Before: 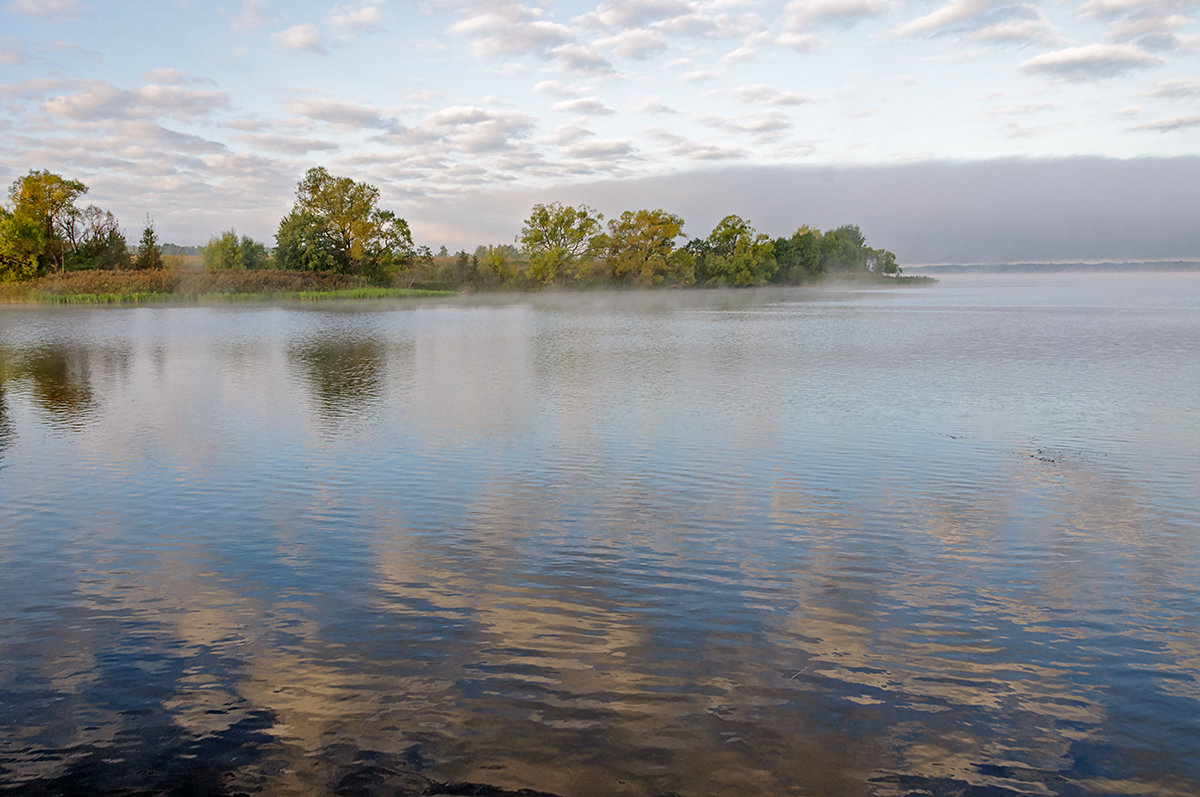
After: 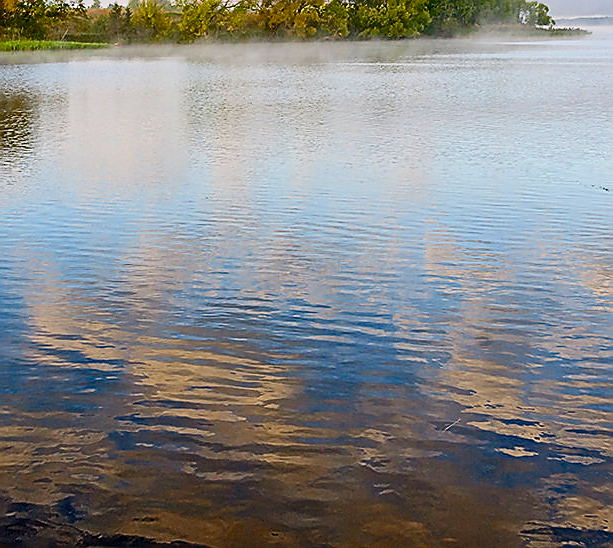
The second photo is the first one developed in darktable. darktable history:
color balance rgb: perceptual saturation grading › global saturation 20%, perceptual saturation grading › highlights -25.265%, perceptual saturation grading › shadows 25.227%, perceptual brilliance grading › global brilliance 2.504%, saturation formula JzAzBz (2021)
contrast brightness saturation: contrast 0.233, brightness 0.099, saturation 0.286
crop and rotate: left 28.976%, top 31.129%, right 19.86%
sharpen: radius 1.401, amount 1.266, threshold 0.778
